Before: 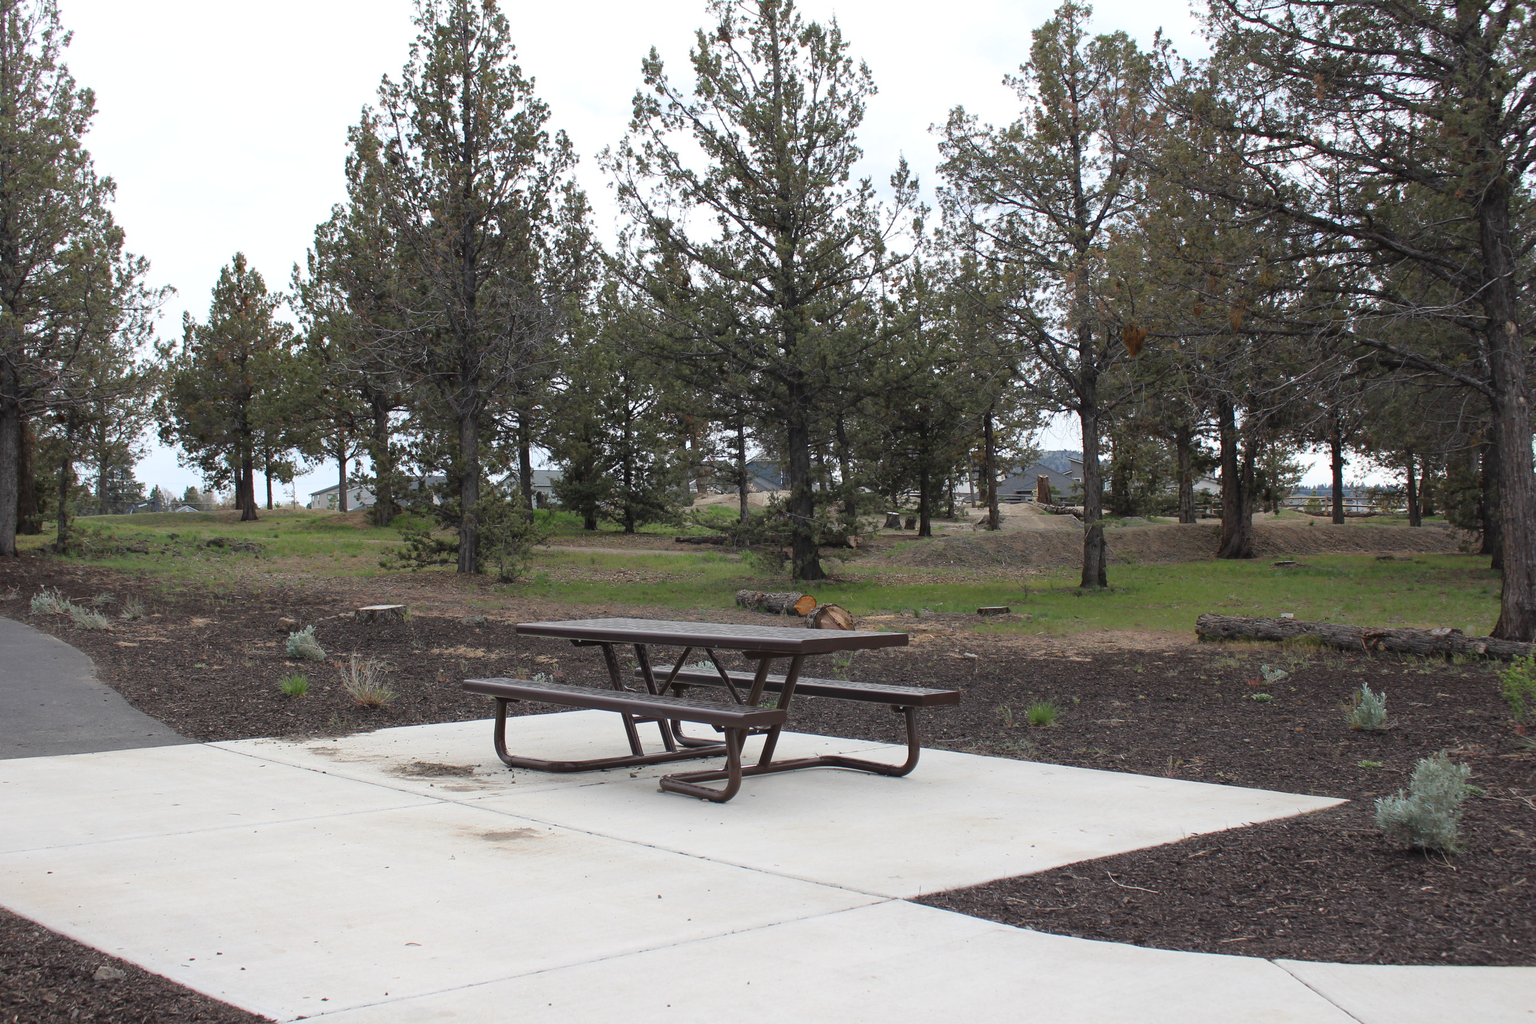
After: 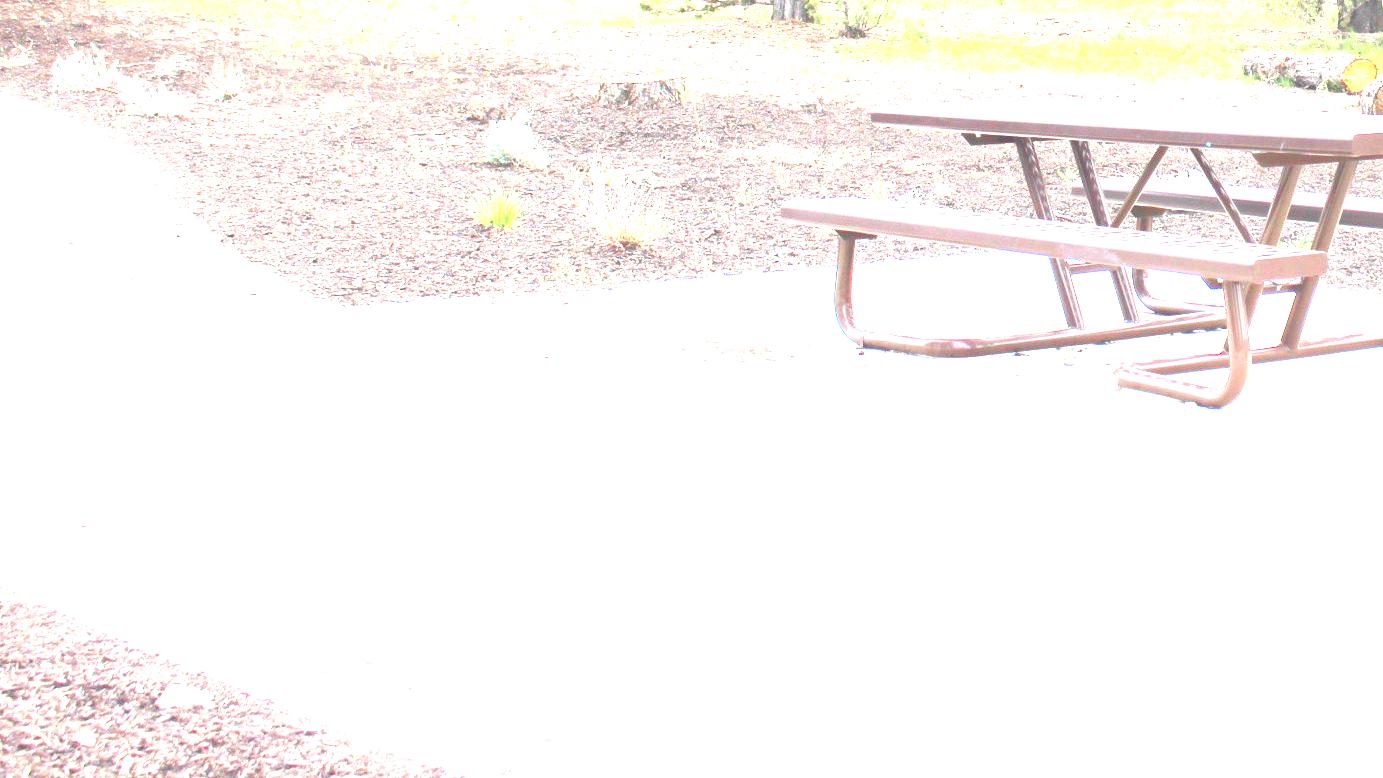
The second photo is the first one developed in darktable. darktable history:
color balance rgb: perceptual saturation grading › global saturation 20%, perceptual saturation grading › highlights -25%, perceptual saturation grading › shadows 50%
crop and rotate: top 54.778%, right 46.61%, bottom 0.159%
contrast brightness saturation: brightness 0.09, saturation 0.19
exposure: black level correction 0, exposure 4 EV, compensate exposure bias true, compensate highlight preservation false
